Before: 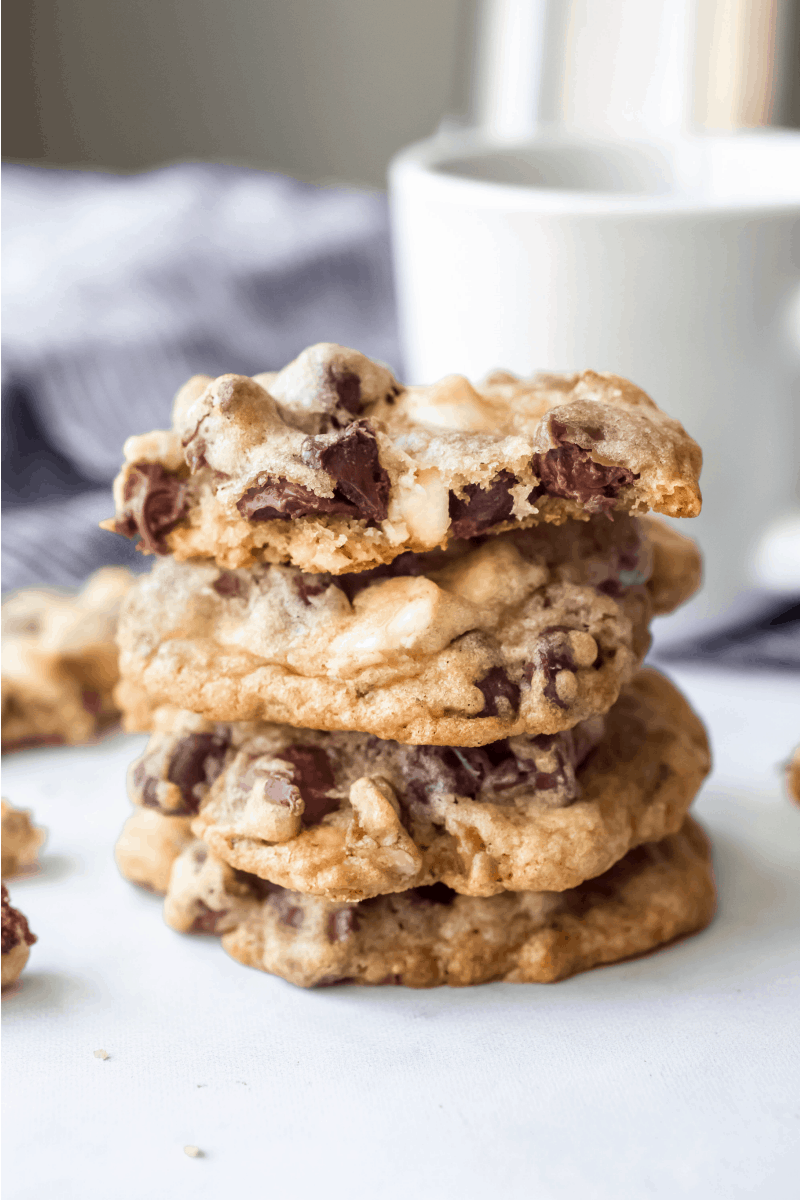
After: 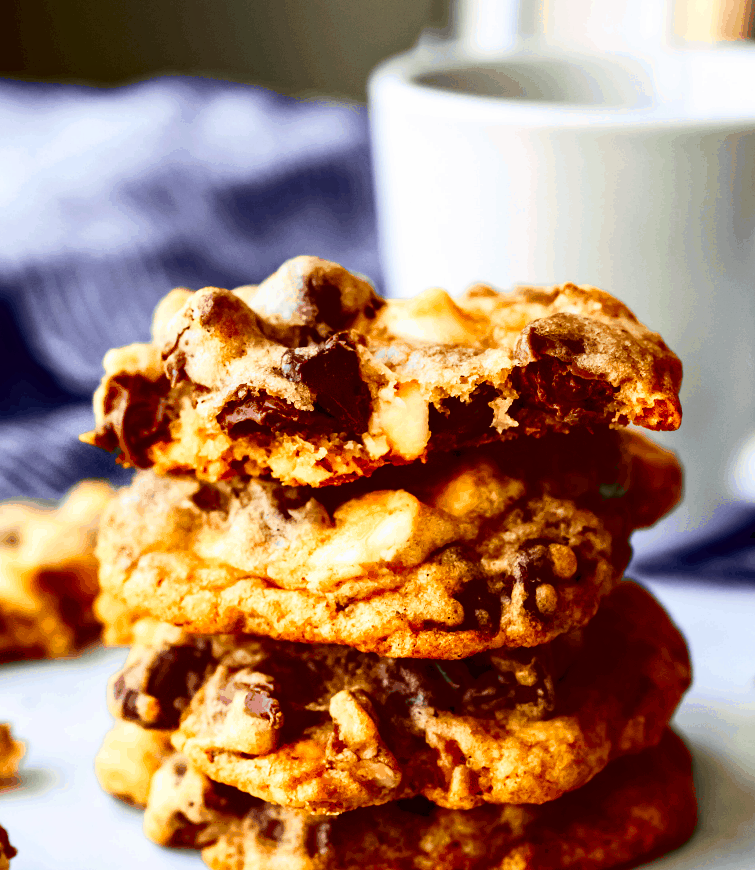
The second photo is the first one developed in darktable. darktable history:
haze removal: compatibility mode true, adaptive false
crop: left 2.528%, top 7.319%, right 3.003%, bottom 20.158%
contrast brightness saturation: brightness -0.983, saturation 0.981
base curve: curves: ch0 [(0, 0) (0.028, 0.03) (0.121, 0.232) (0.46, 0.748) (0.859, 0.968) (1, 1)], preserve colors average RGB
